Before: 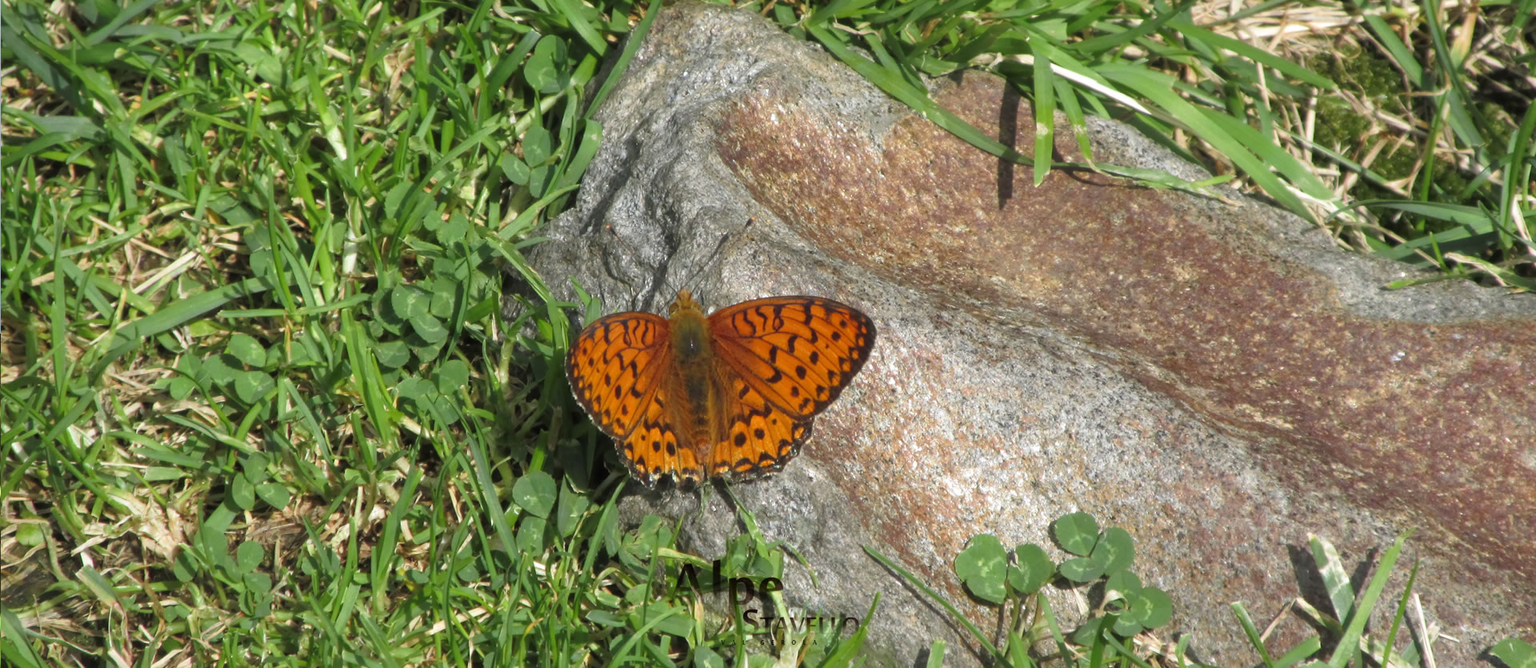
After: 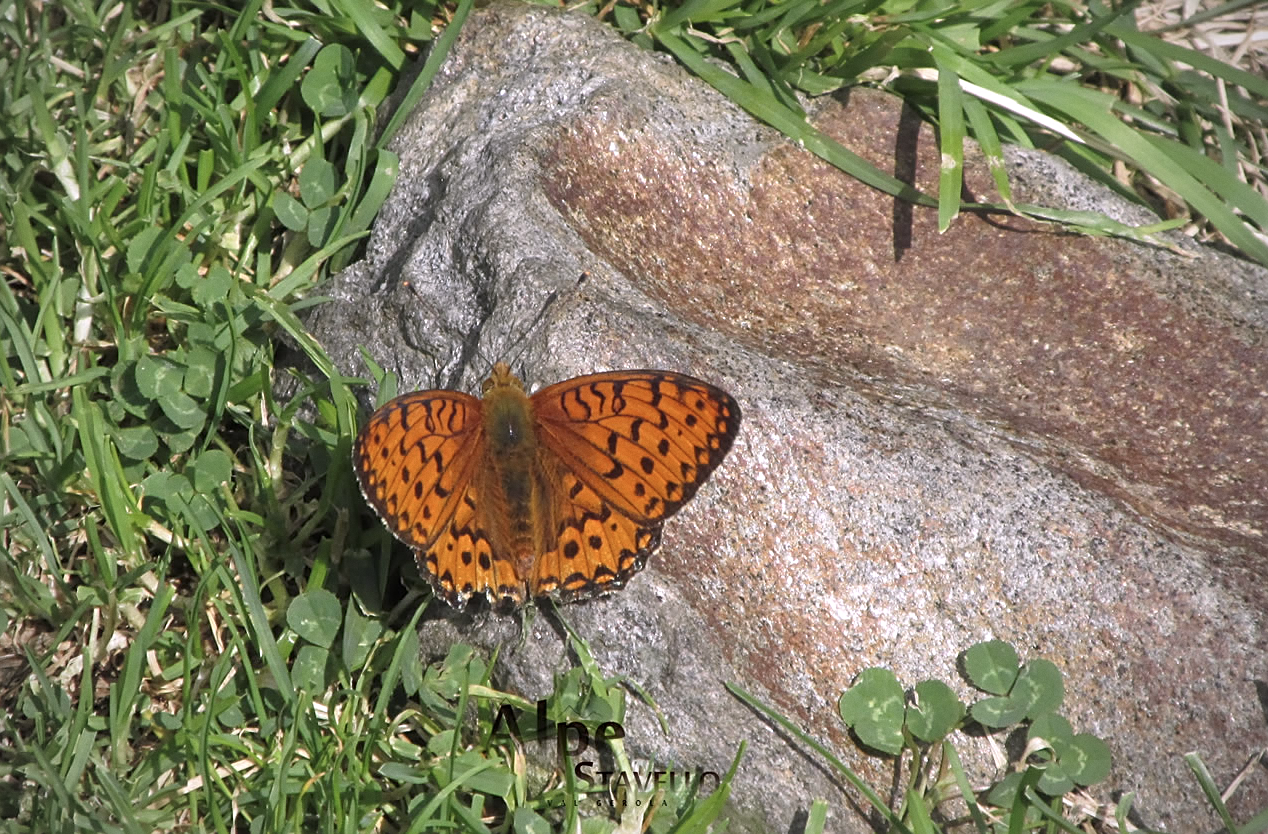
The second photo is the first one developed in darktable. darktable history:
sharpen: on, module defaults
vignetting: on, module defaults
grain: coarseness 0.09 ISO, strength 10%
contrast brightness saturation: saturation -0.17
white balance: red 1.05, blue 1.072
crop and rotate: left 18.442%, right 15.508%
